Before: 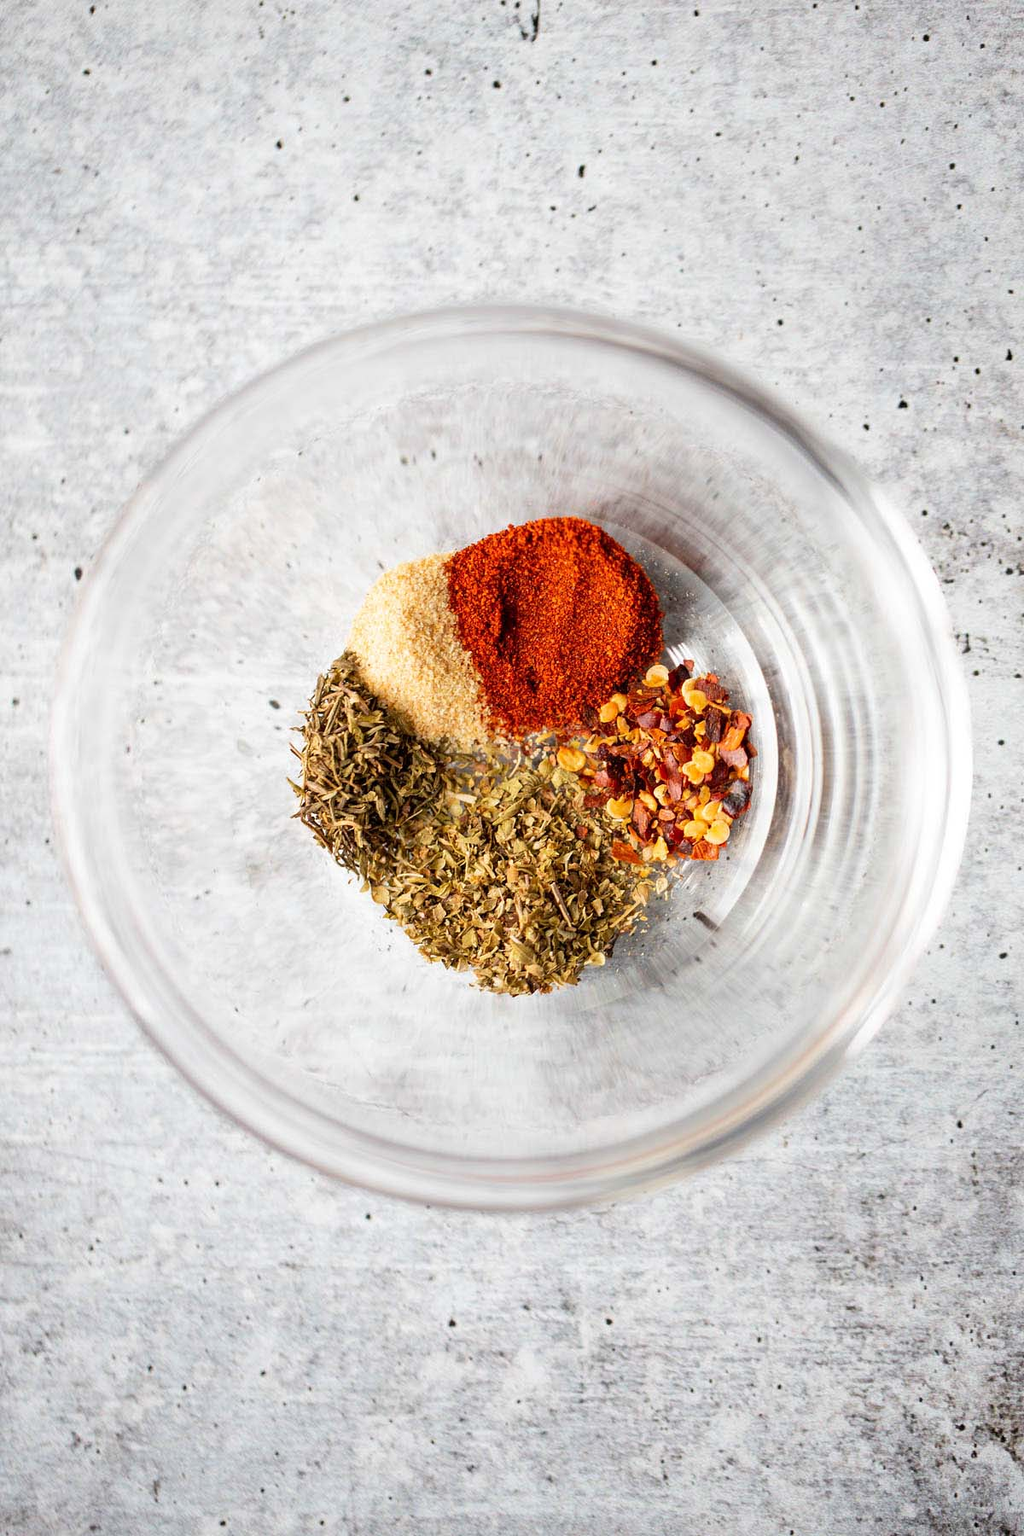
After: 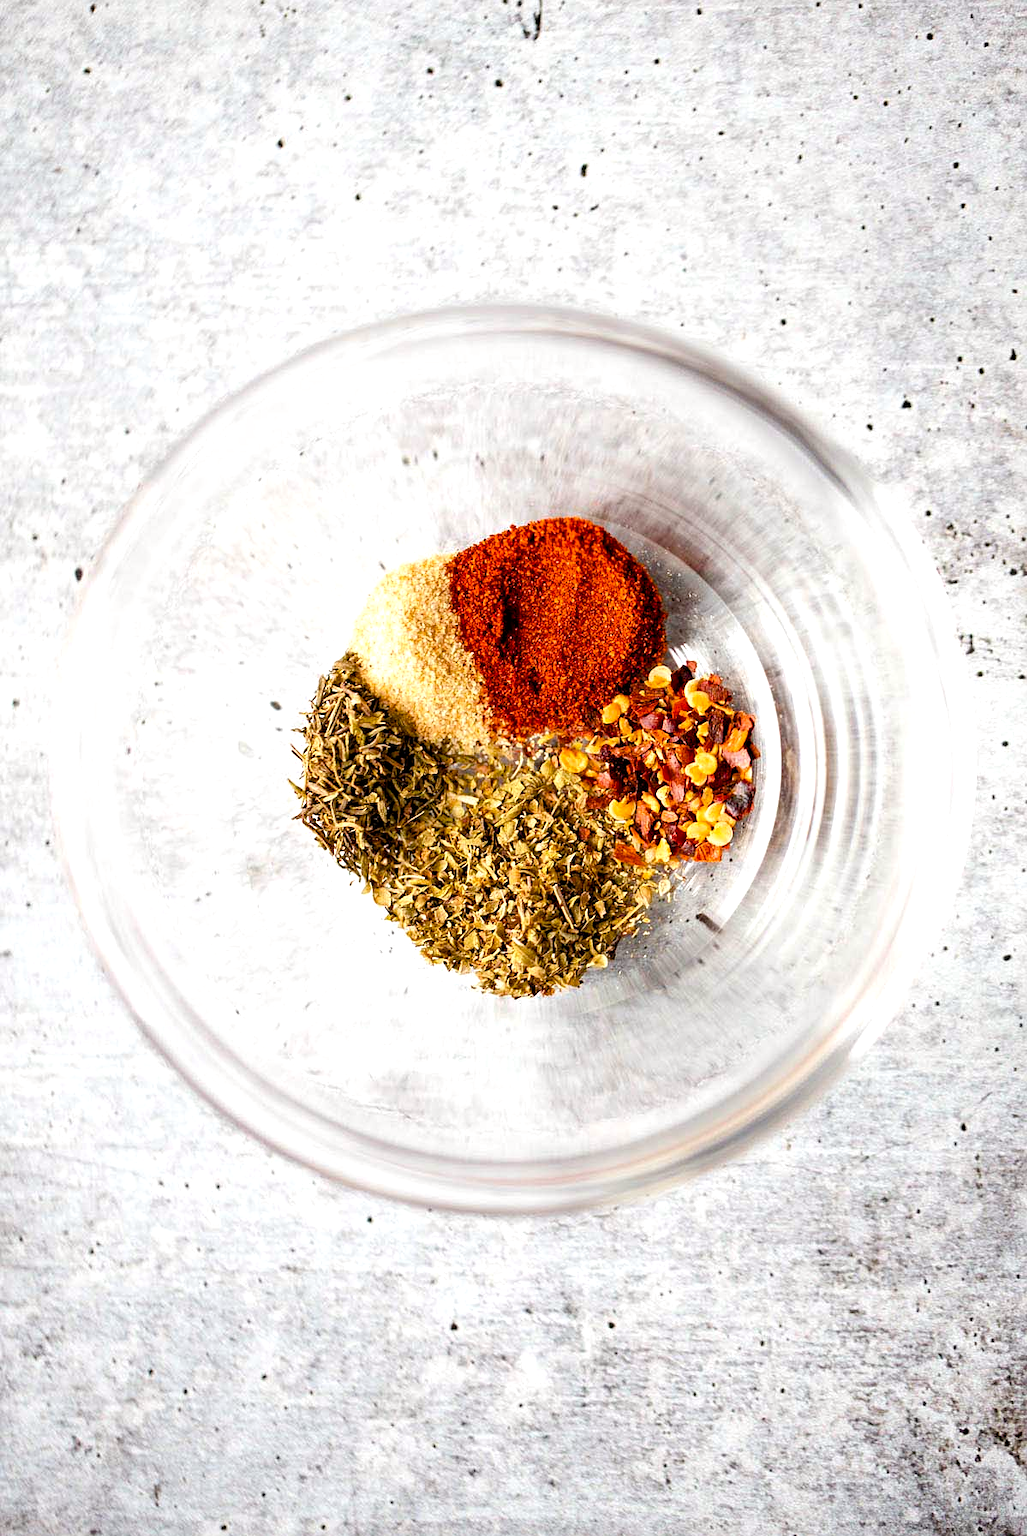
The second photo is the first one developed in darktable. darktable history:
sharpen: amount 0.21
color balance rgb: power › chroma 0.28%, power › hue 22.48°, global offset › luminance -0.369%, perceptual saturation grading › global saturation 20.276%, perceptual saturation grading › highlights -19.9%, perceptual saturation grading › shadows 29.304%, perceptual brilliance grading › highlights 9.884%, perceptual brilliance grading › mid-tones 5.484%
crop: top 0.164%, bottom 0.199%
